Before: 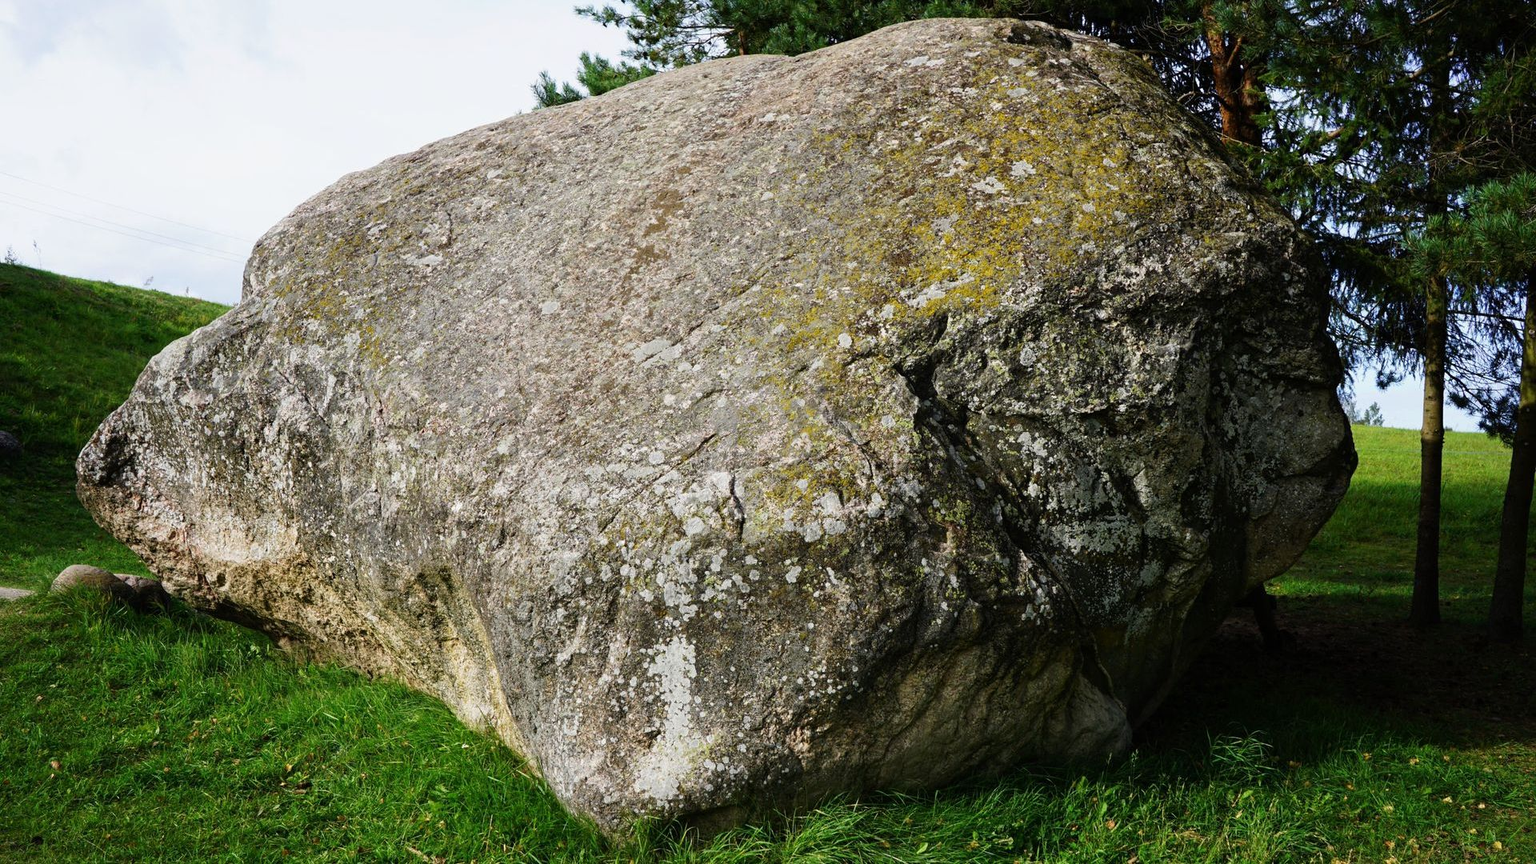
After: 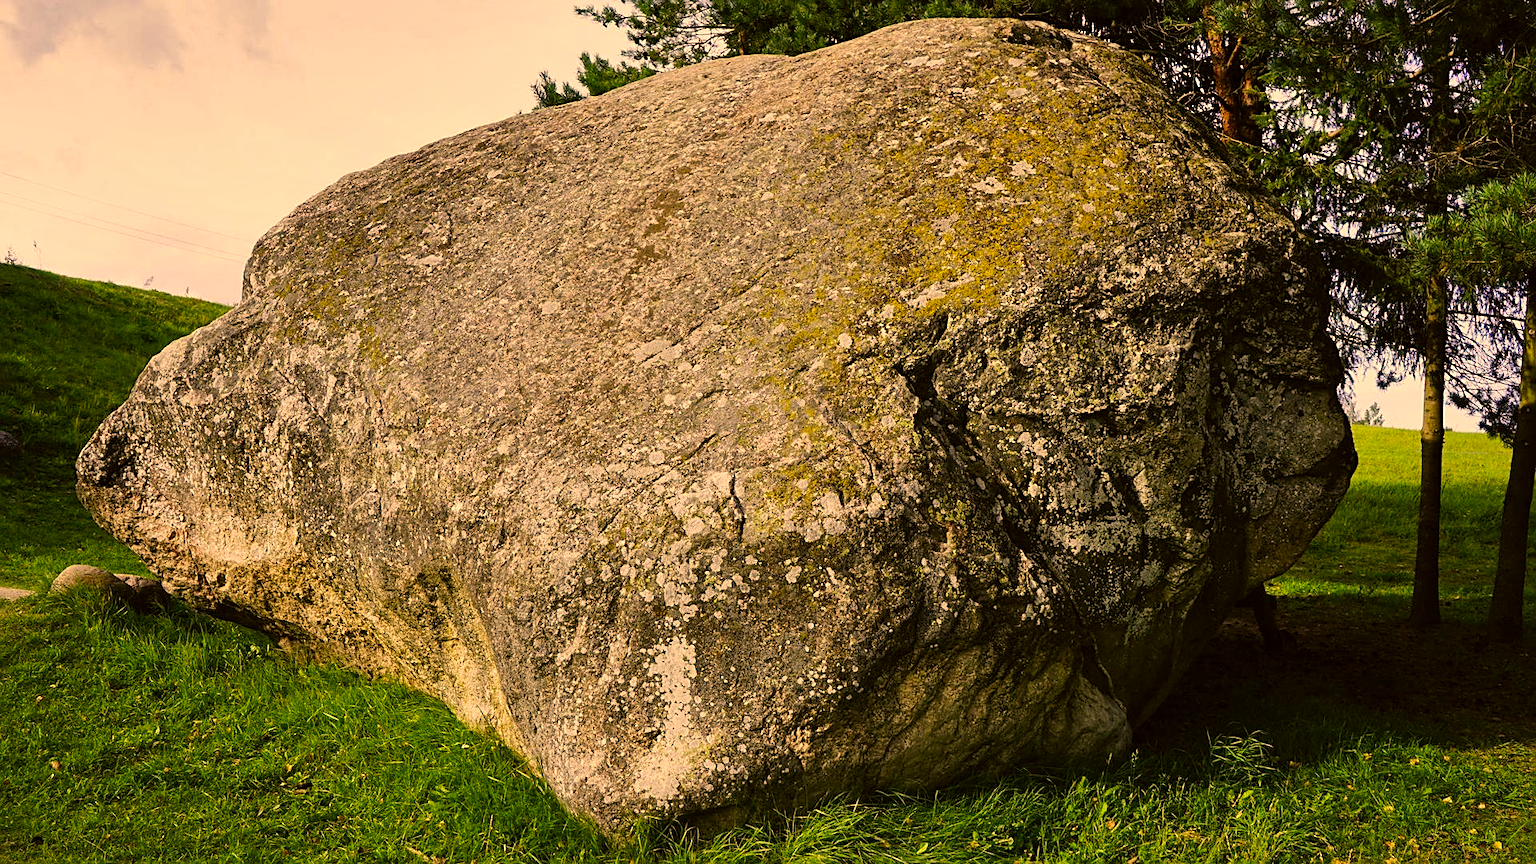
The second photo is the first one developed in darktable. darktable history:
color correction: highlights a* 18.47, highlights b* 36.03, shadows a* 0.964, shadows b* 6.81, saturation 1.01
sharpen: on, module defaults
shadows and highlights: radius 117.37, shadows 41.75, highlights -61.96, soften with gaussian
